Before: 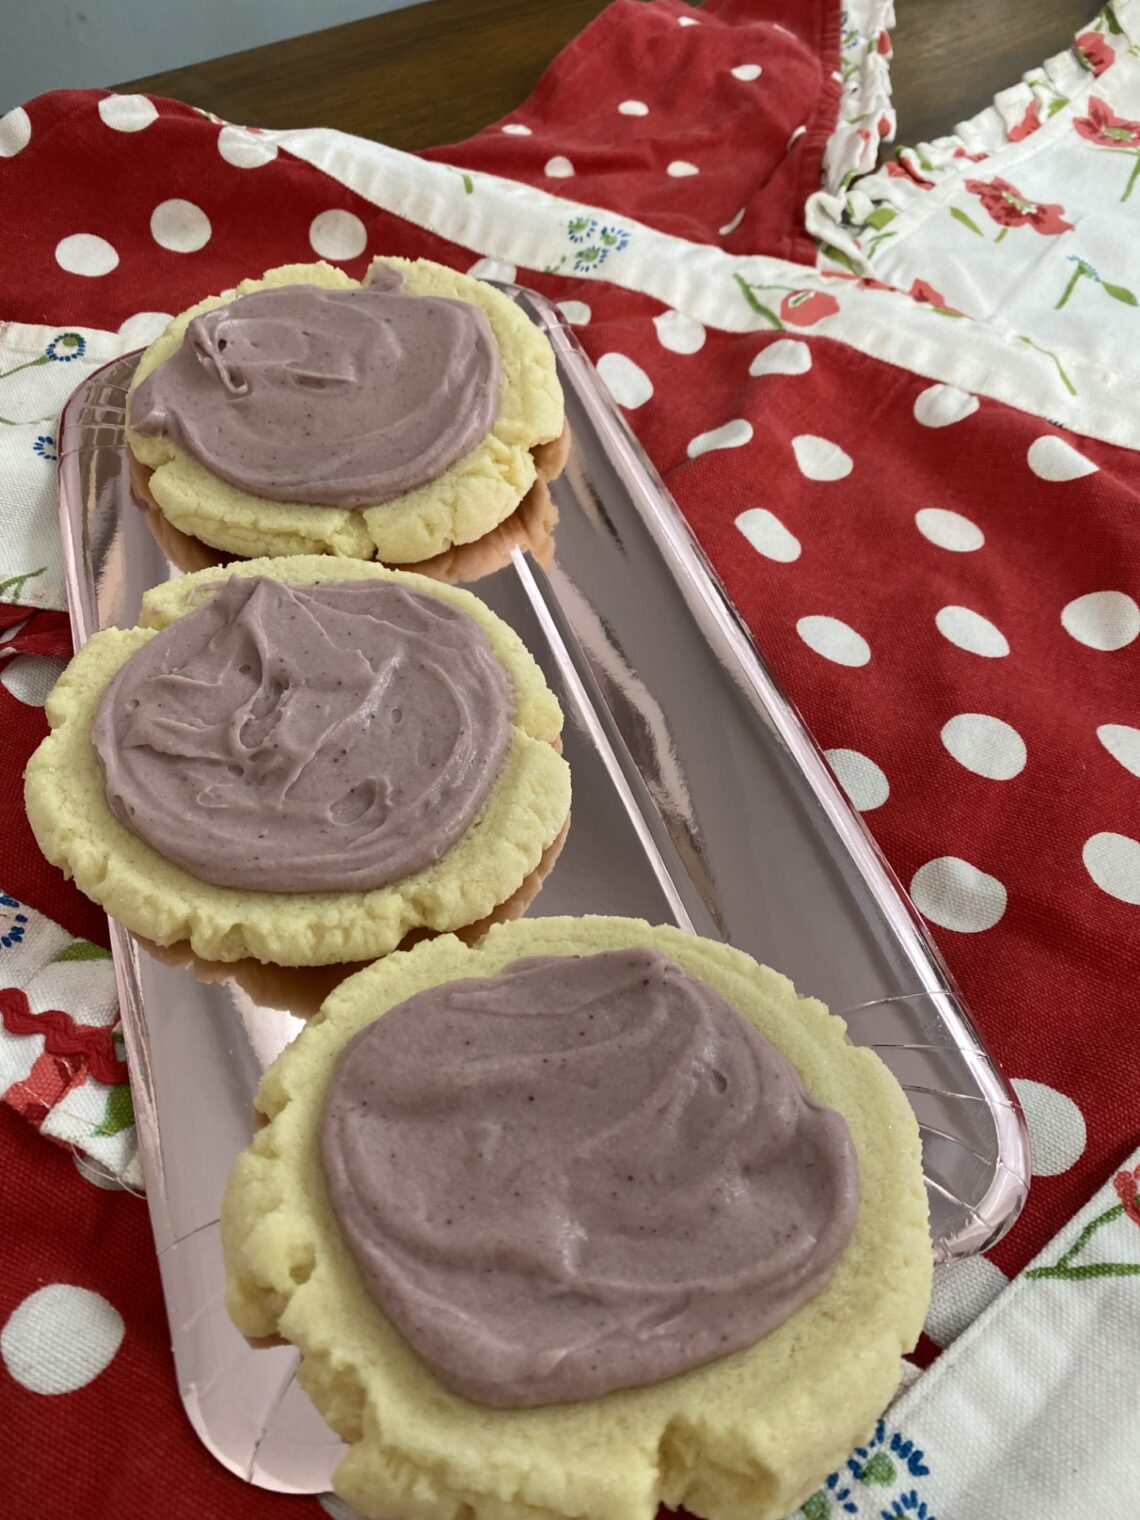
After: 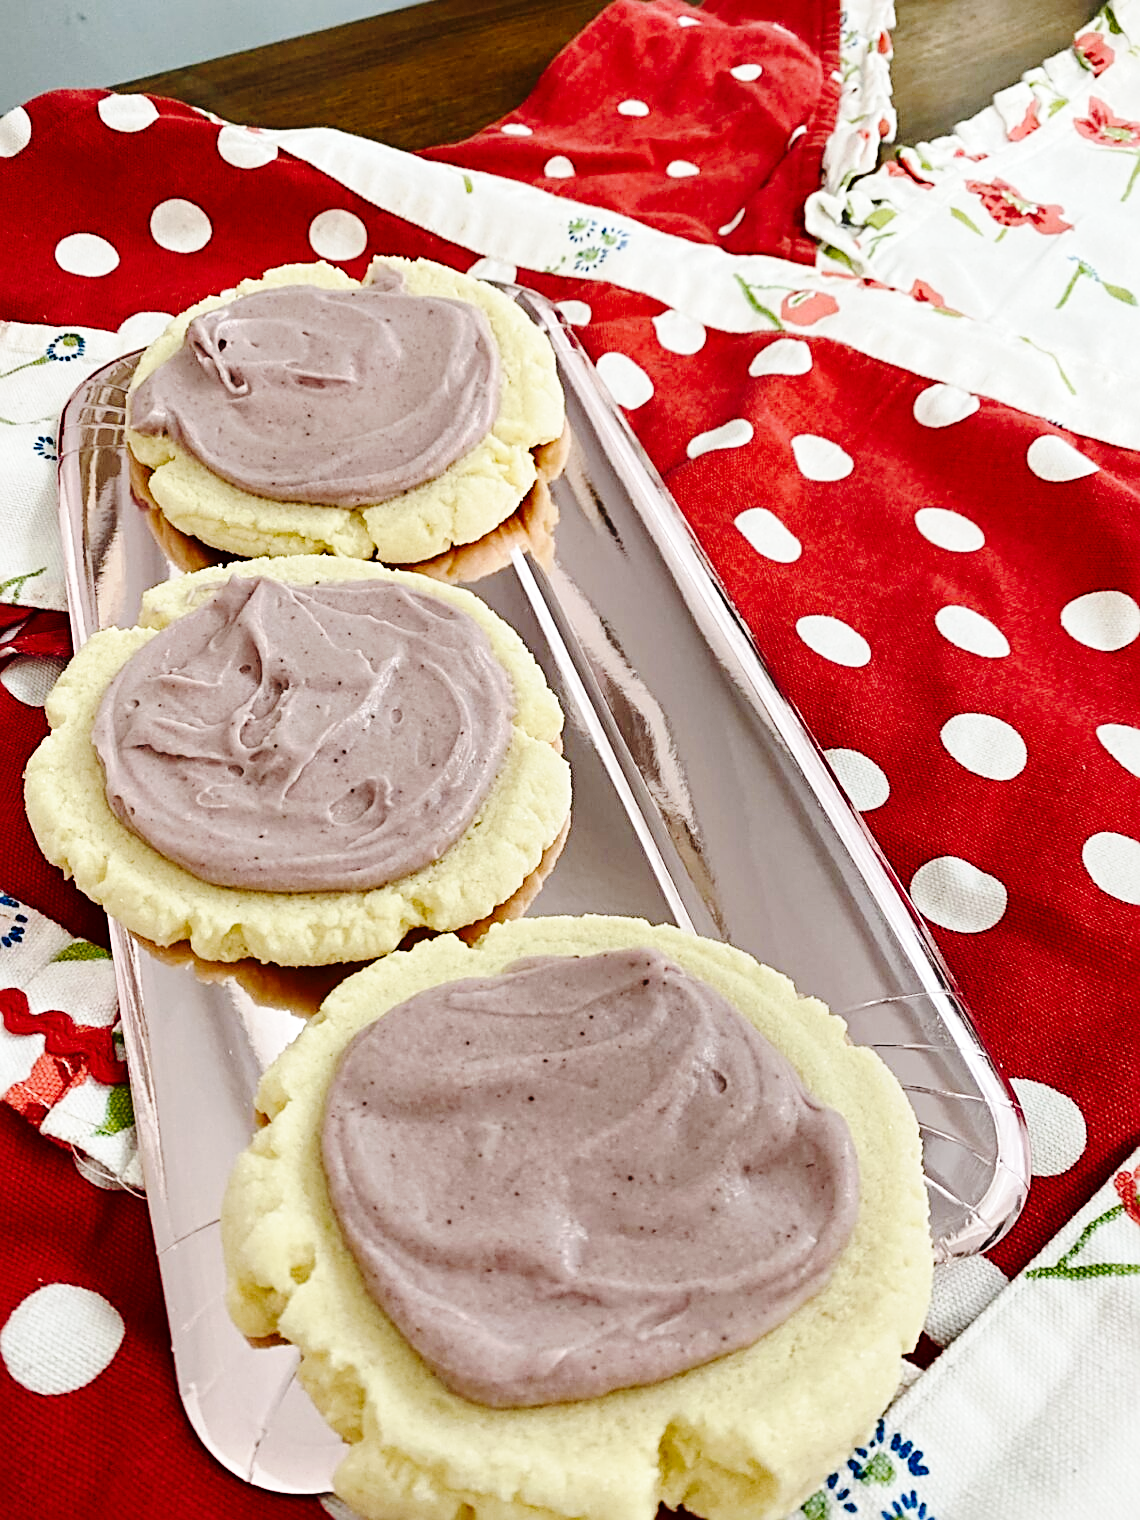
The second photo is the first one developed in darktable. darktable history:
tone curve: curves: ch0 [(0.003, 0) (0.066, 0.031) (0.163, 0.112) (0.264, 0.238) (0.395, 0.421) (0.517, 0.56) (0.684, 0.734) (0.791, 0.814) (1, 1)]; ch1 [(0, 0) (0.164, 0.115) (0.337, 0.332) (0.39, 0.398) (0.464, 0.461) (0.501, 0.5) (0.507, 0.5) (0.534, 0.532) (0.577, 0.59) (0.652, 0.681) (0.733, 0.749) (0.811, 0.796) (1, 1)]; ch2 [(0, 0) (0.337, 0.382) (0.464, 0.476) (0.501, 0.502) (0.527, 0.54) (0.551, 0.565) (0.6, 0.59) (0.687, 0.675) (1, 1)], preserve colors none
sharpen: radius 2.669, amount 0.663
base curve: curves: ch0 [(0, 0) (0.028, 0.03) (0.121, 0.232) (0.46, 0.748) (0.859, 0.968) (1, 1)], preserve colors none
